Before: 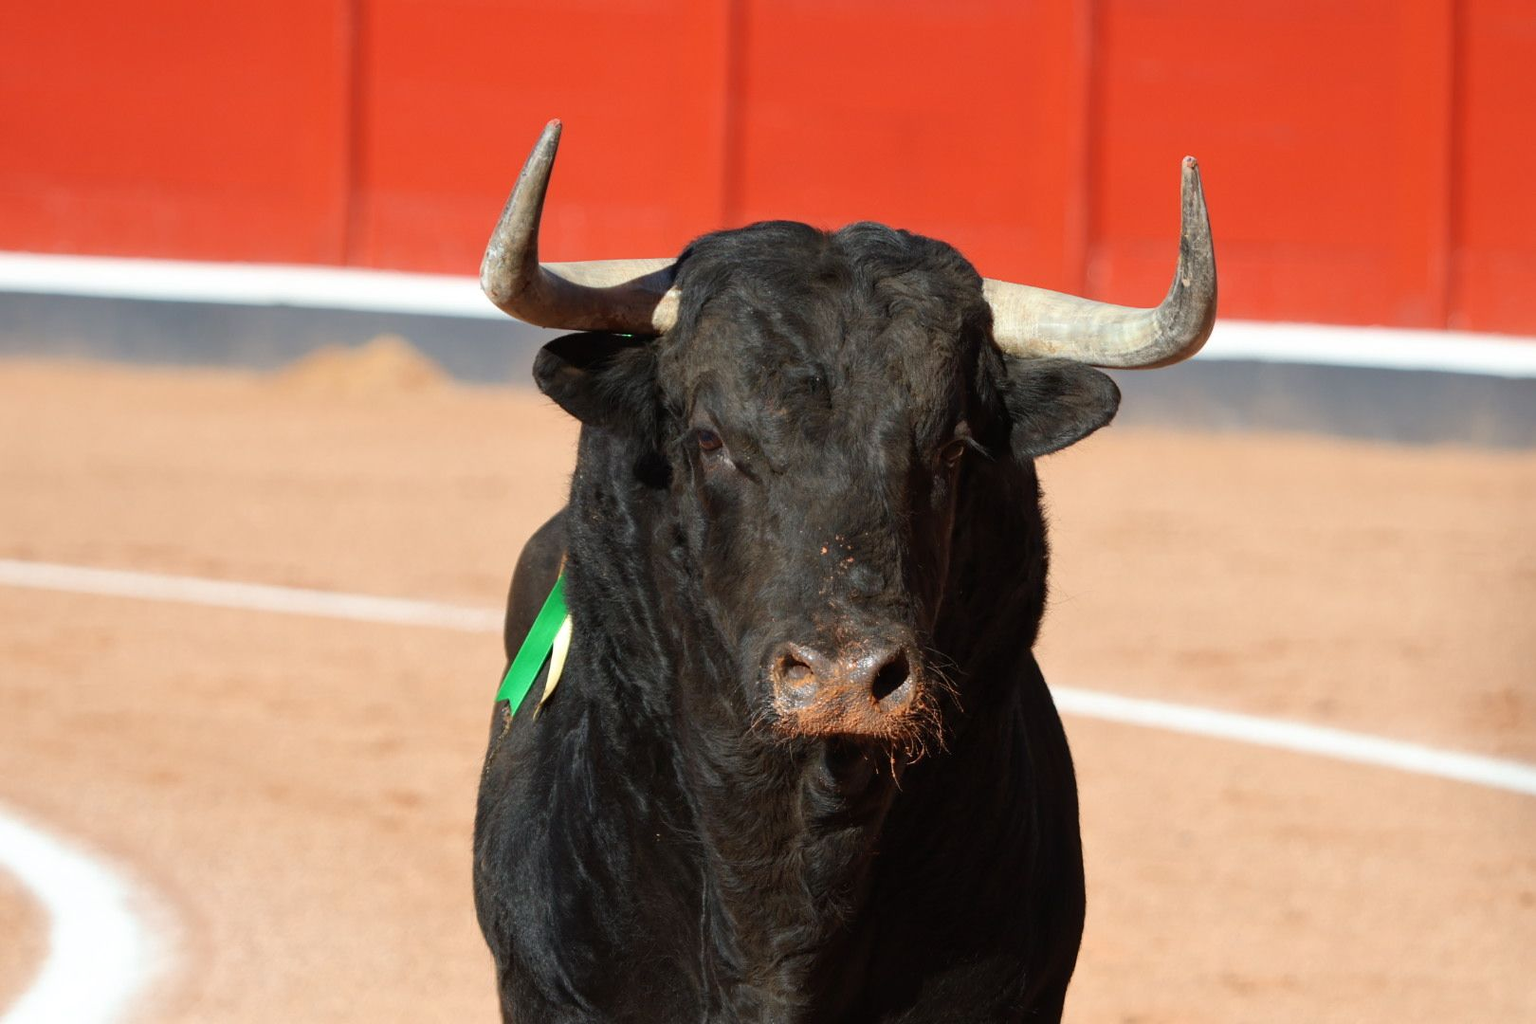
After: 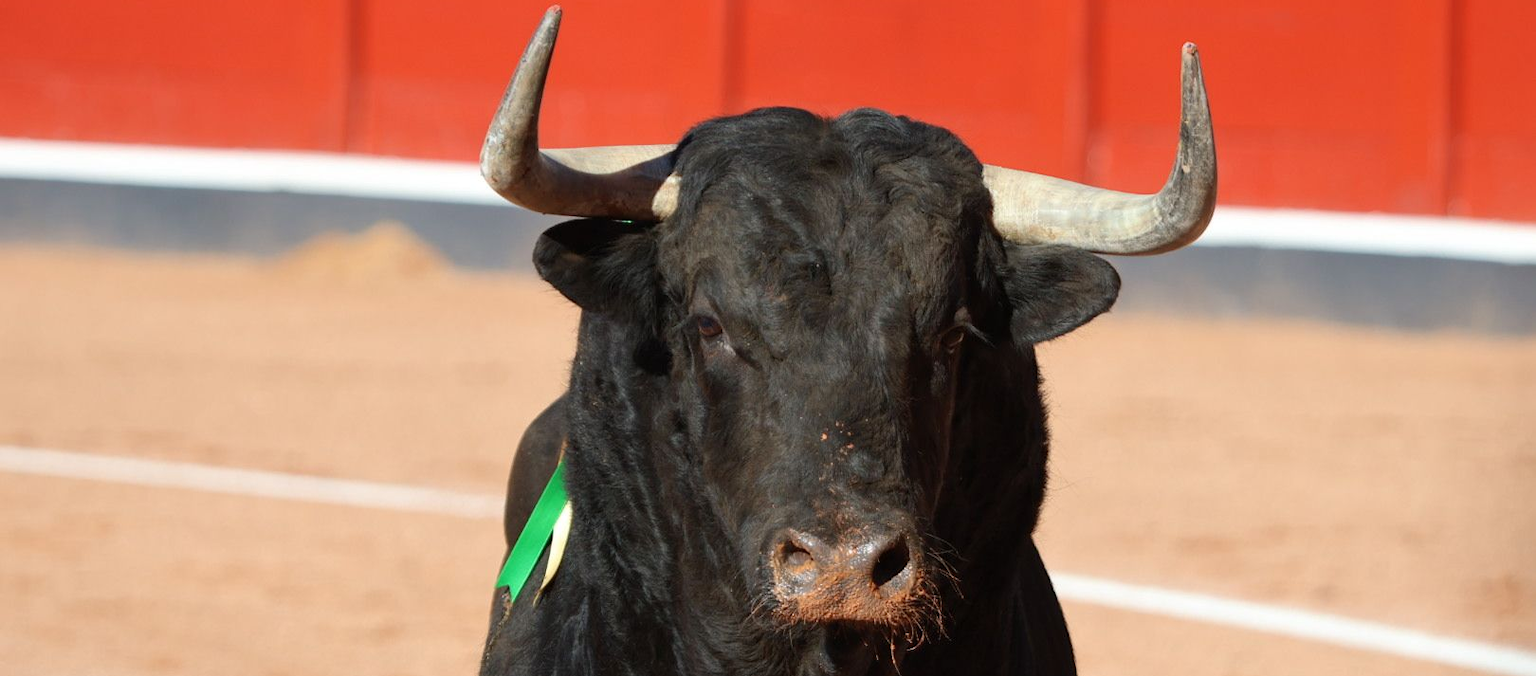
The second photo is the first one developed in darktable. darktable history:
crop: top 11.137%, bottom 22.693%
